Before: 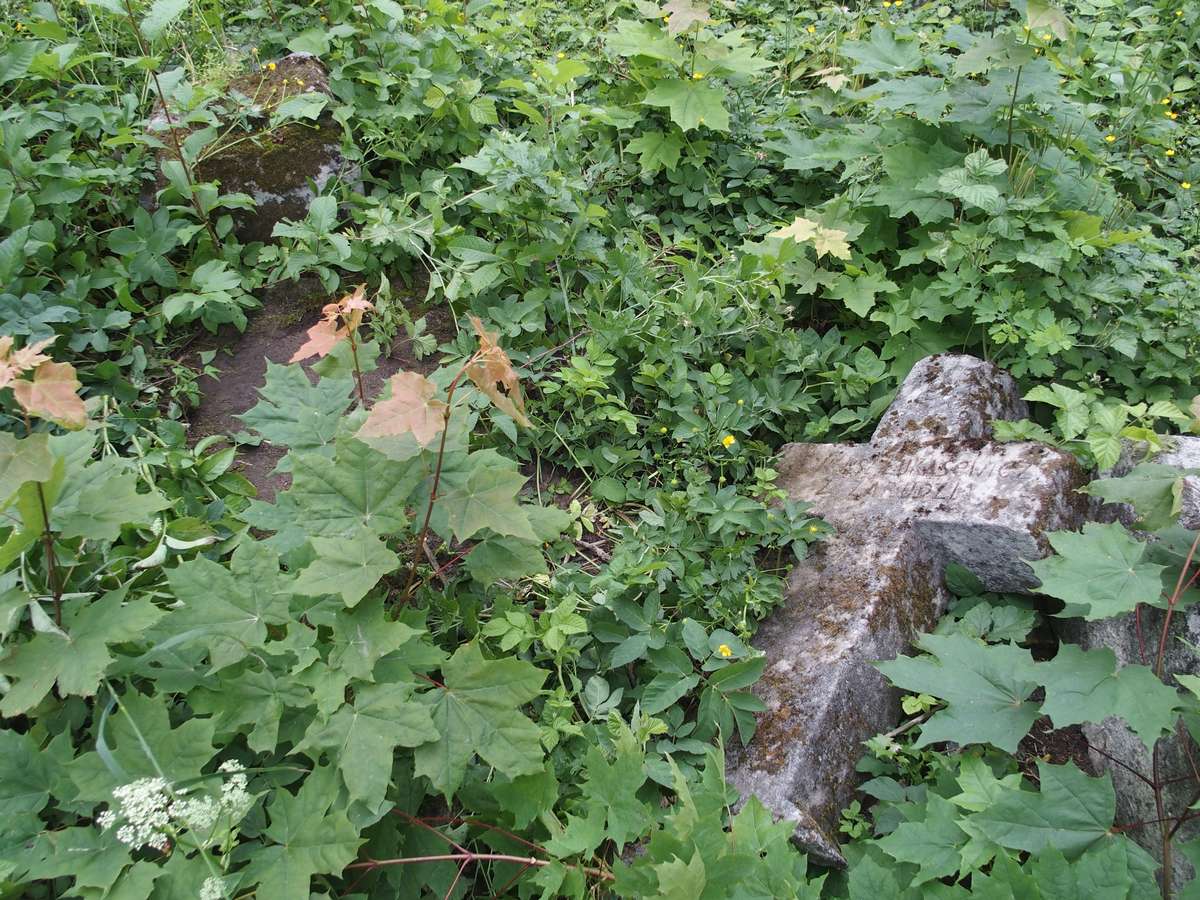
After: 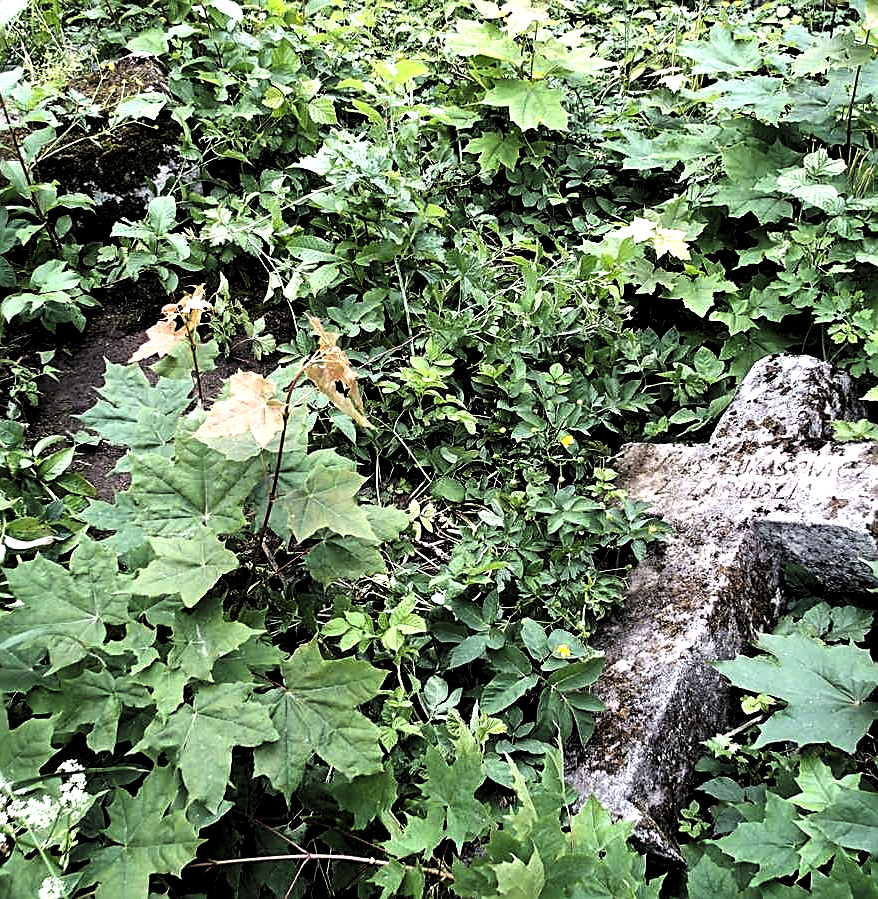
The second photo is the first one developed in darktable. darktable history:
levels: levels [0.182, 0.542, 0.902]
sharpen: amount 0.75
crop: left 13.443%, right 13.31%
tone equalizer: -8 EV -0.75 EV, -7 EV -0.7 EV, -6 EV -0.6 EV, -5 EV -0.4 EV, -3 EV 0.4 EV, -2 EV 0.6 EV, -1 EV 0.7 EV, +0 EV 0.75 EV, edges refinement/feathering 500, mask exposure compensation -1.57 EV, preserve details no
